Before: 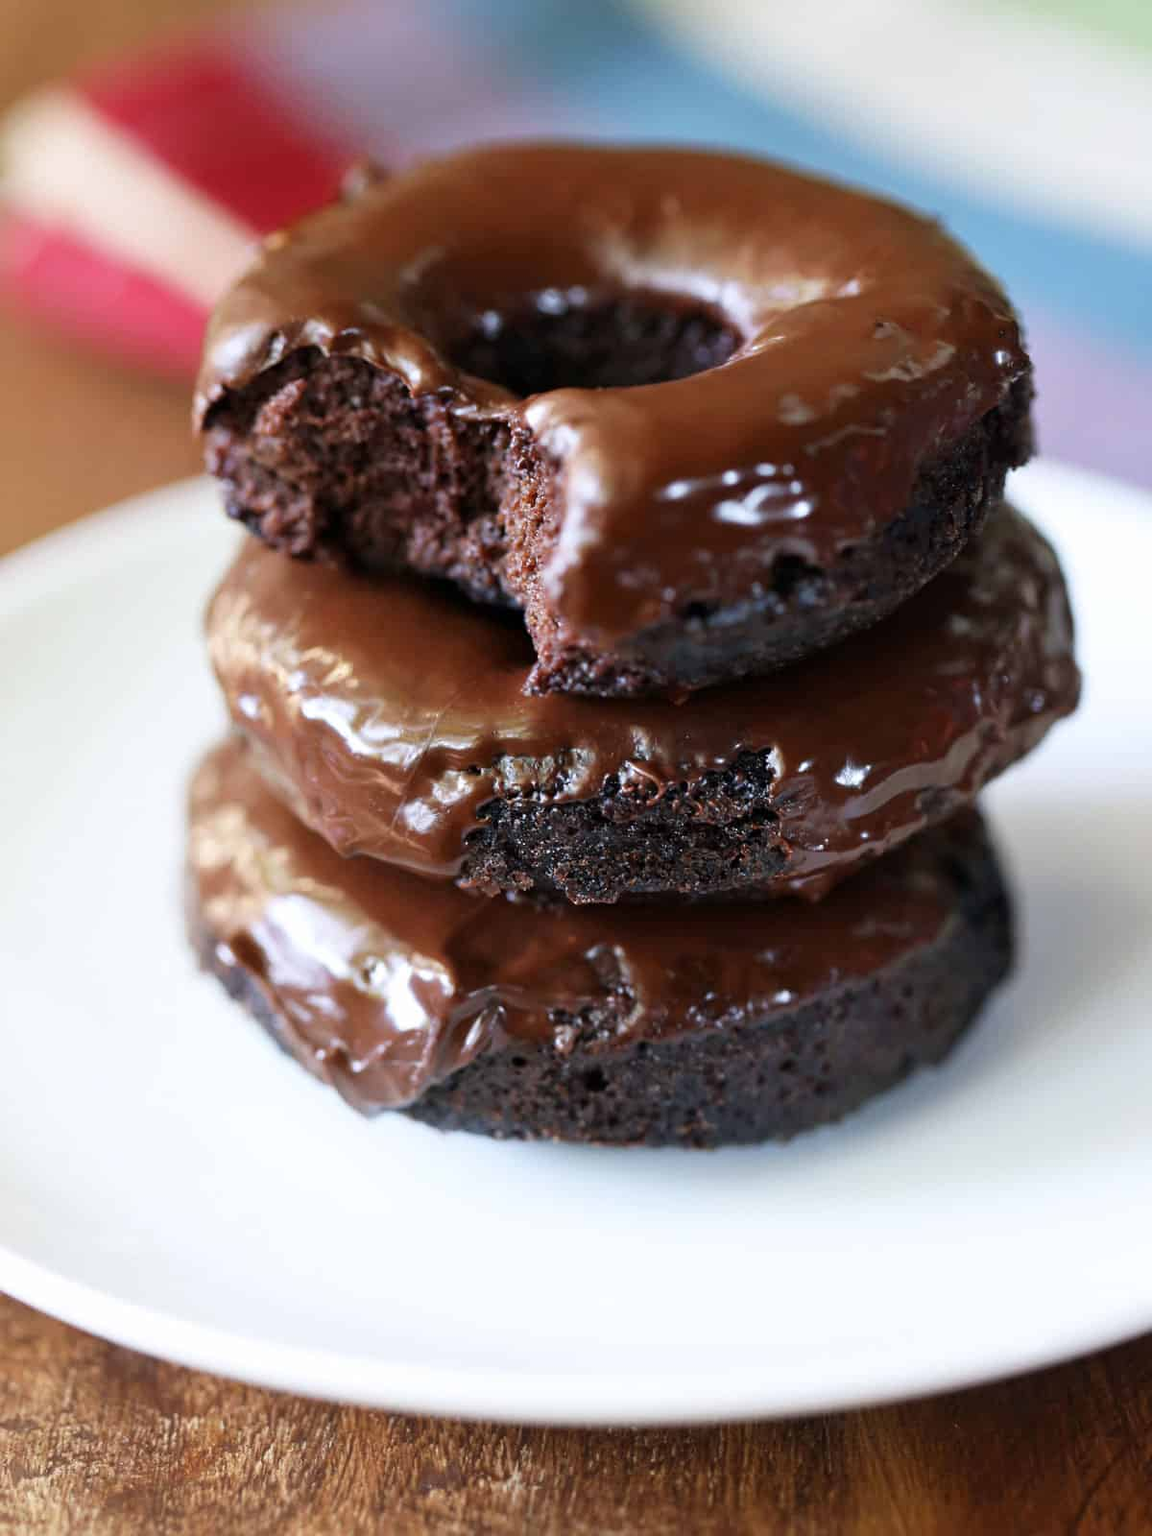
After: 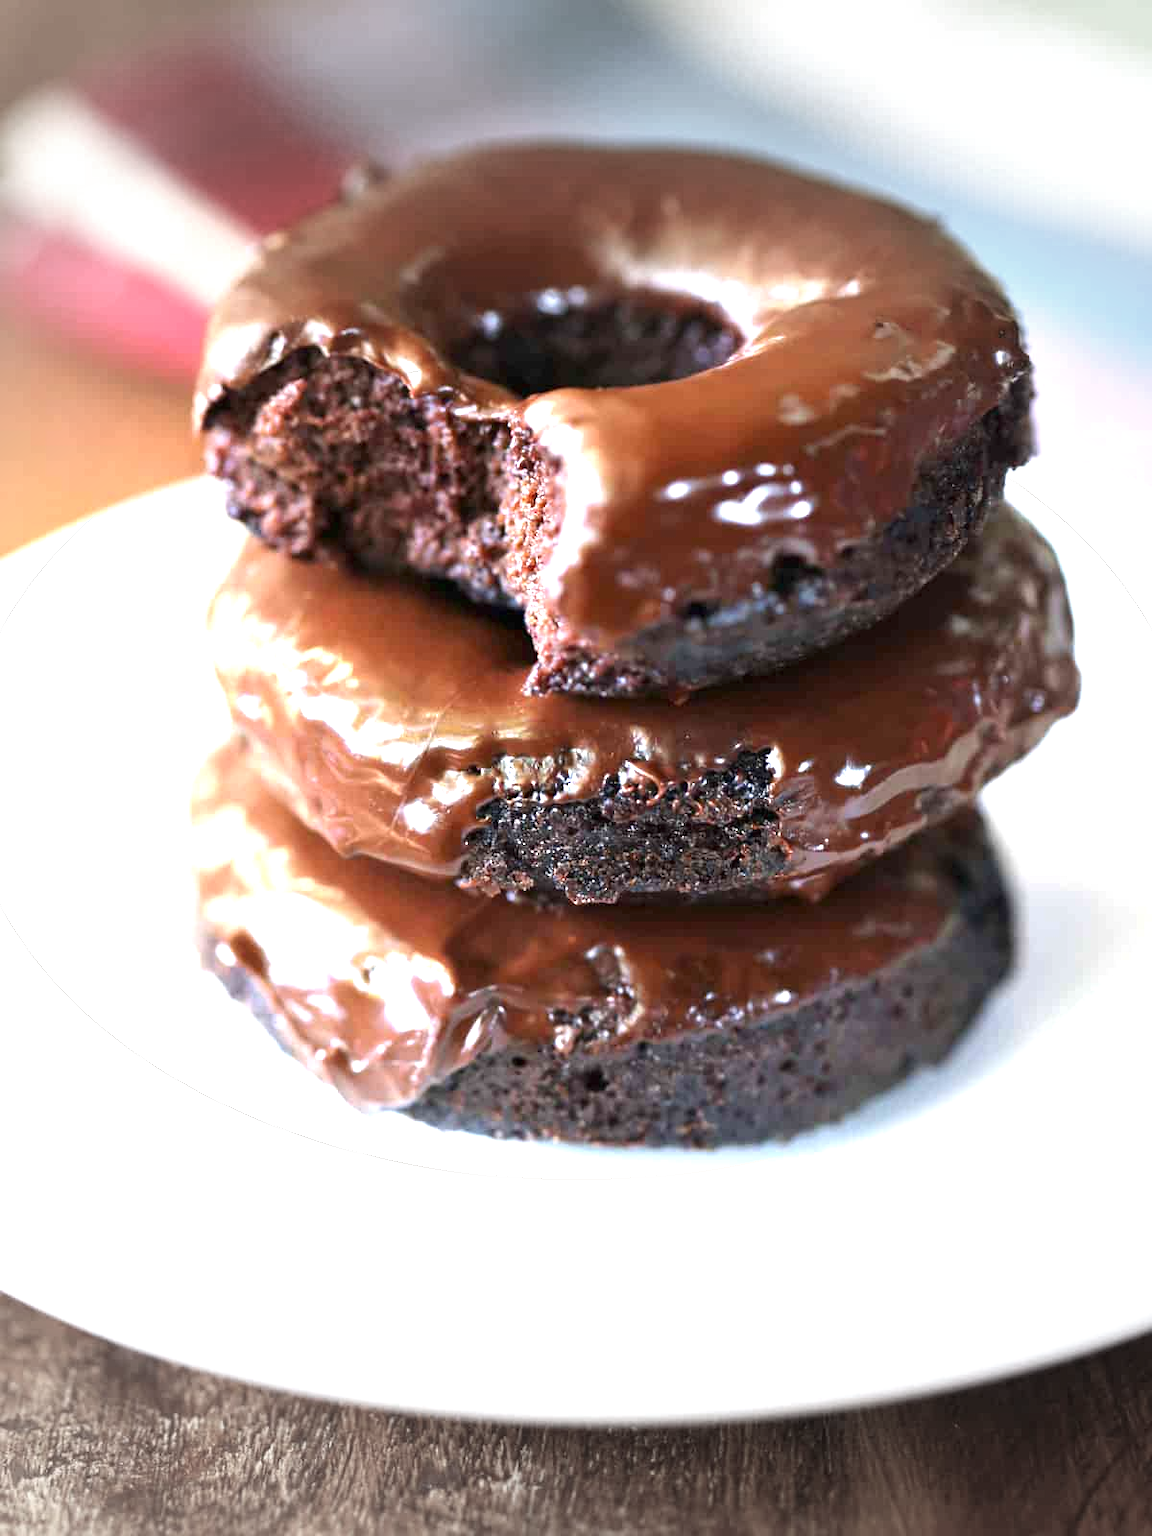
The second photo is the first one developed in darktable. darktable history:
exposure: black level correction 0, exposure 1.379 EV, compensate exposure bias true, compensate highlight preservation false
vignetting: fall-off start 79.43%, saturation -0.649, width/height ratio 1.327, unbound false
